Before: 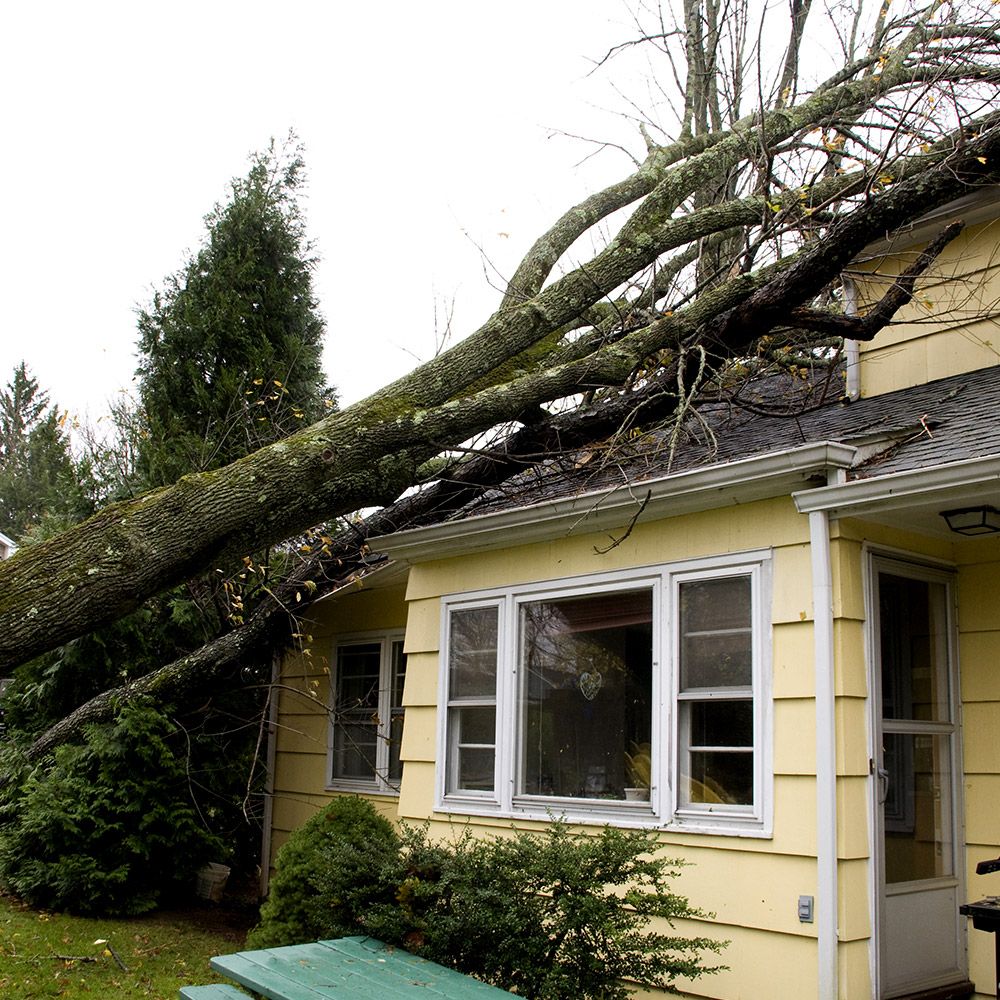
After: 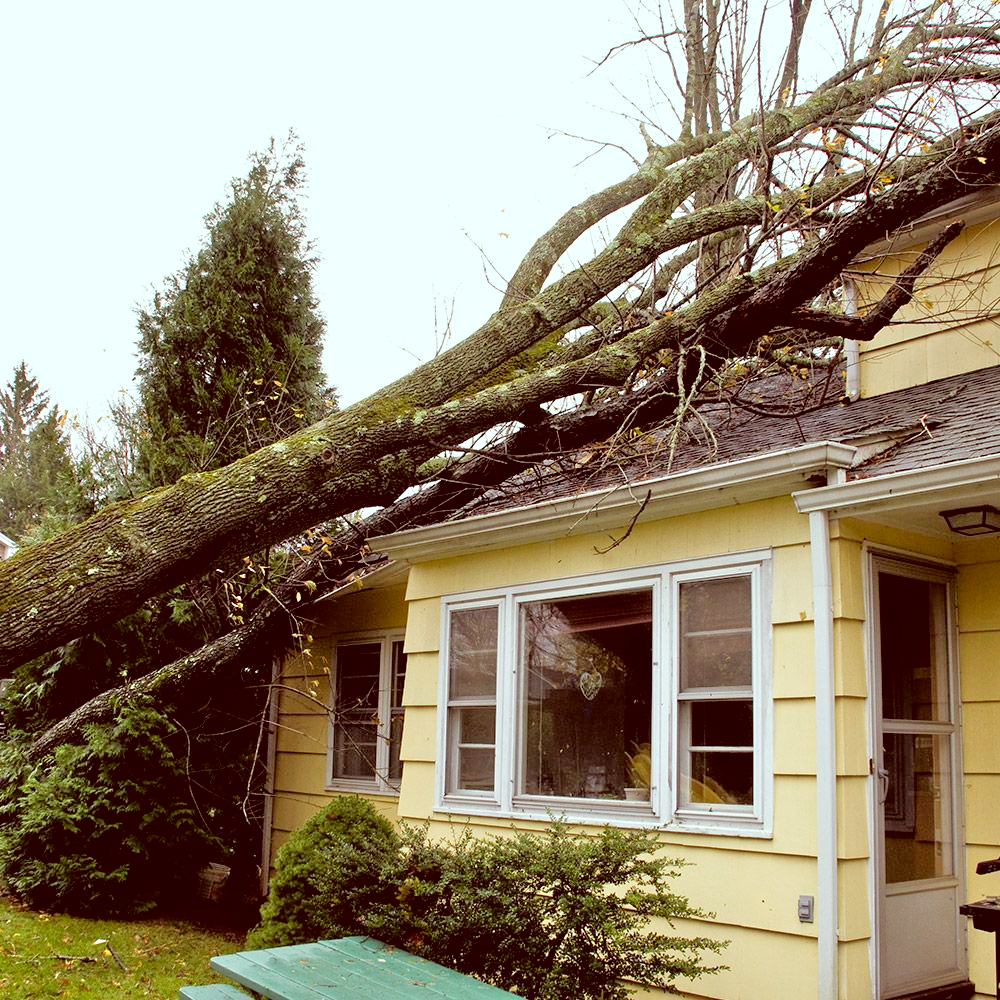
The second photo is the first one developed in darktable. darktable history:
color correction: highlights a* -7.23, highlights b* -0.161, shadows a* 20.08, shadows b* 11.73
tone equalizer: -7 EV 0.15 EV, -6 EV 0.6 EV, -5 EV 1.15 EV, -4 EV 1.33 EV, -3 EV 1.15 EV, -2 EV 0.6 EV, -1 EV 0.15 EV, mask exposure compensation -0.5 EV
